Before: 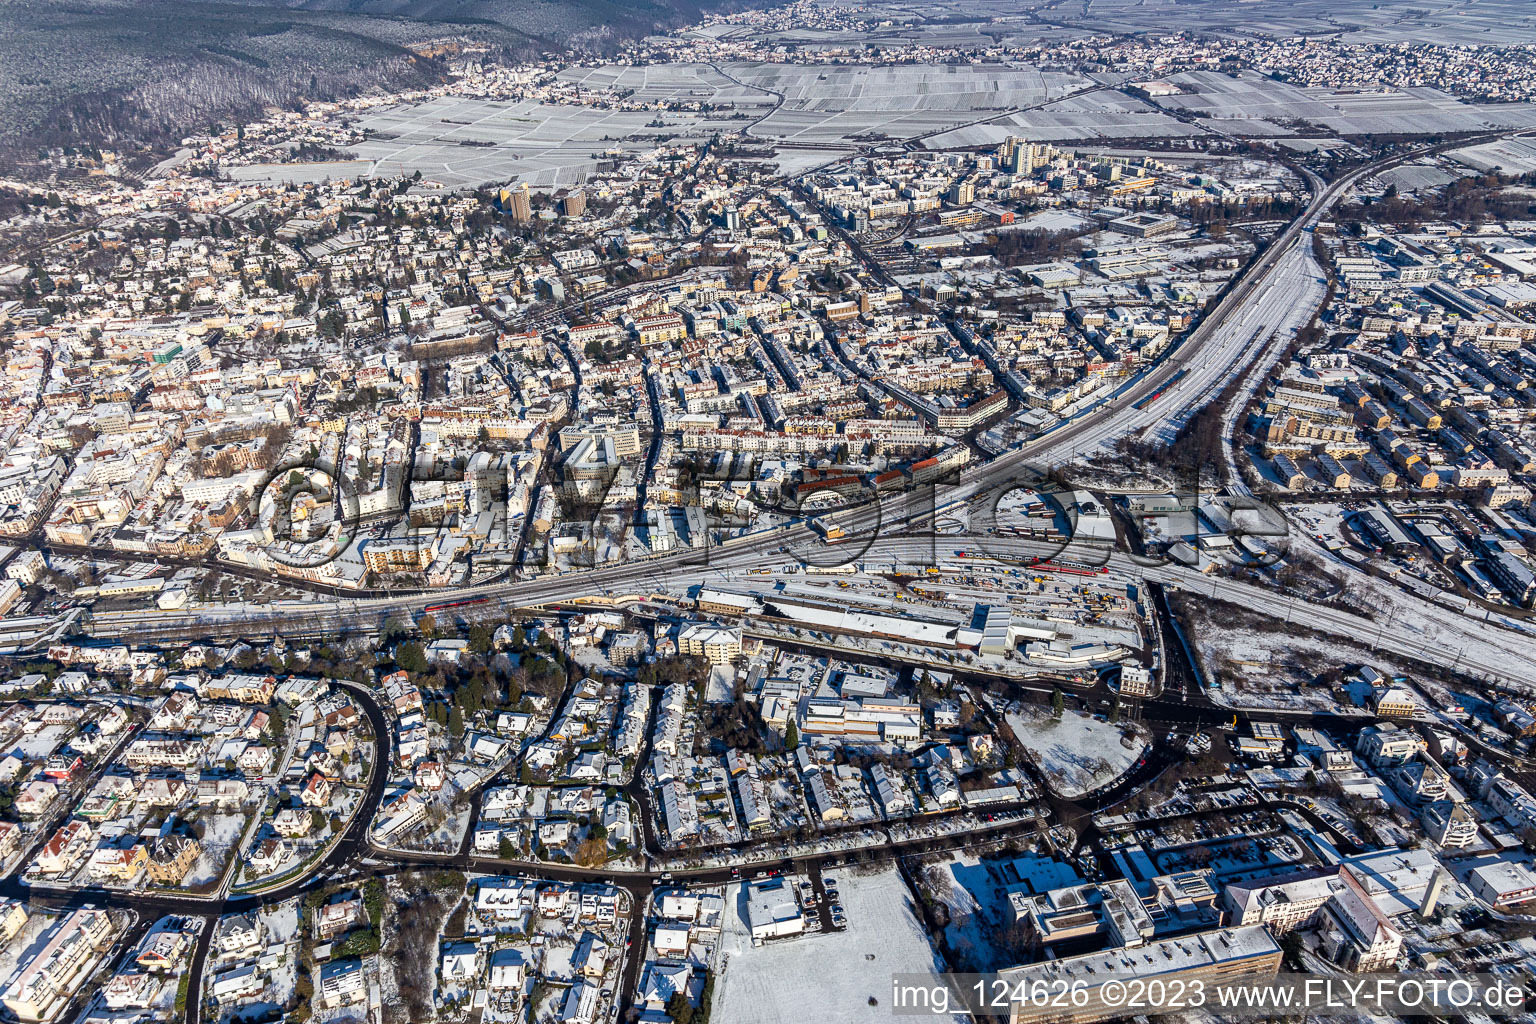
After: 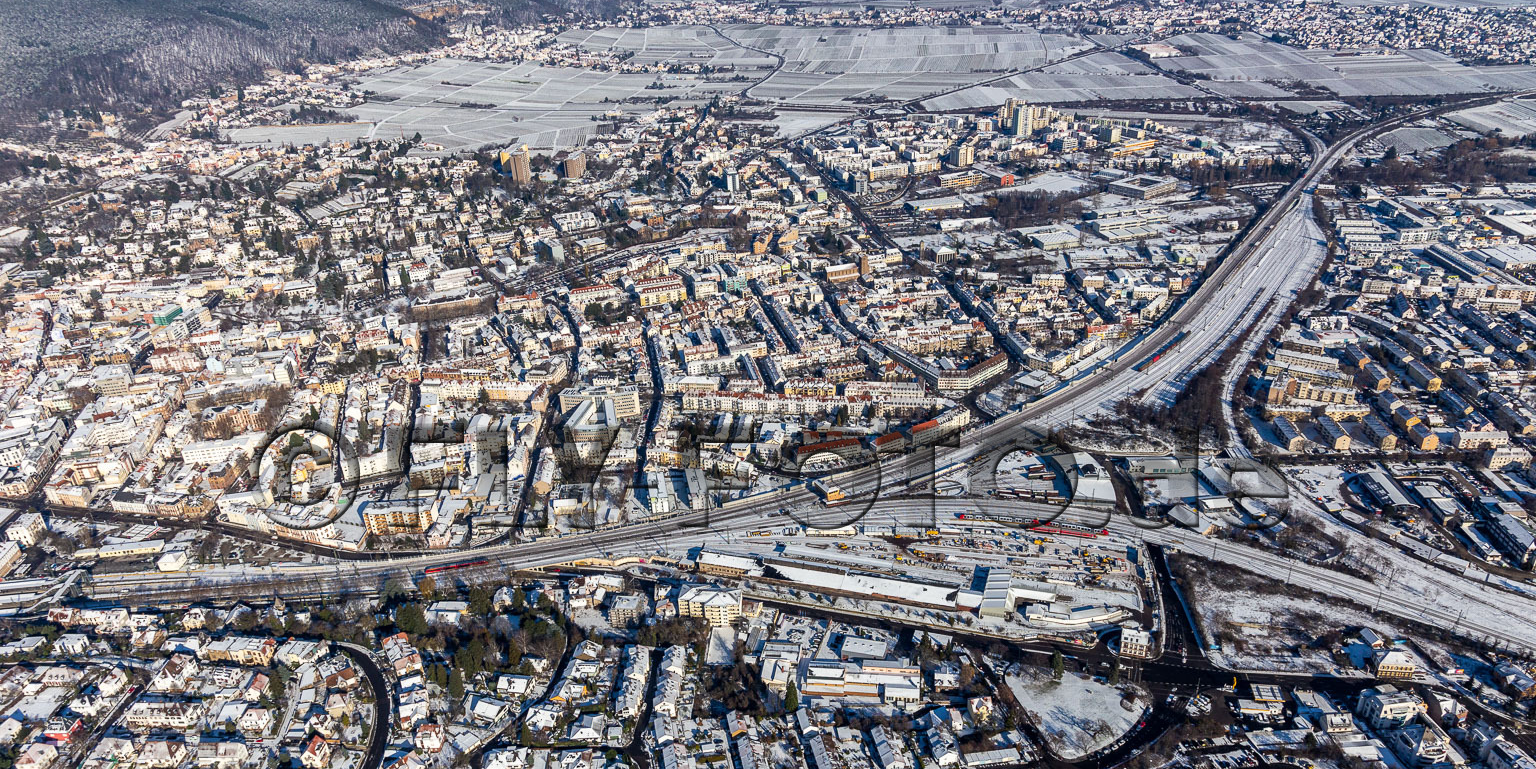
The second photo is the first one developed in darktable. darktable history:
crop: top 3.745%, bottom 21.125%
